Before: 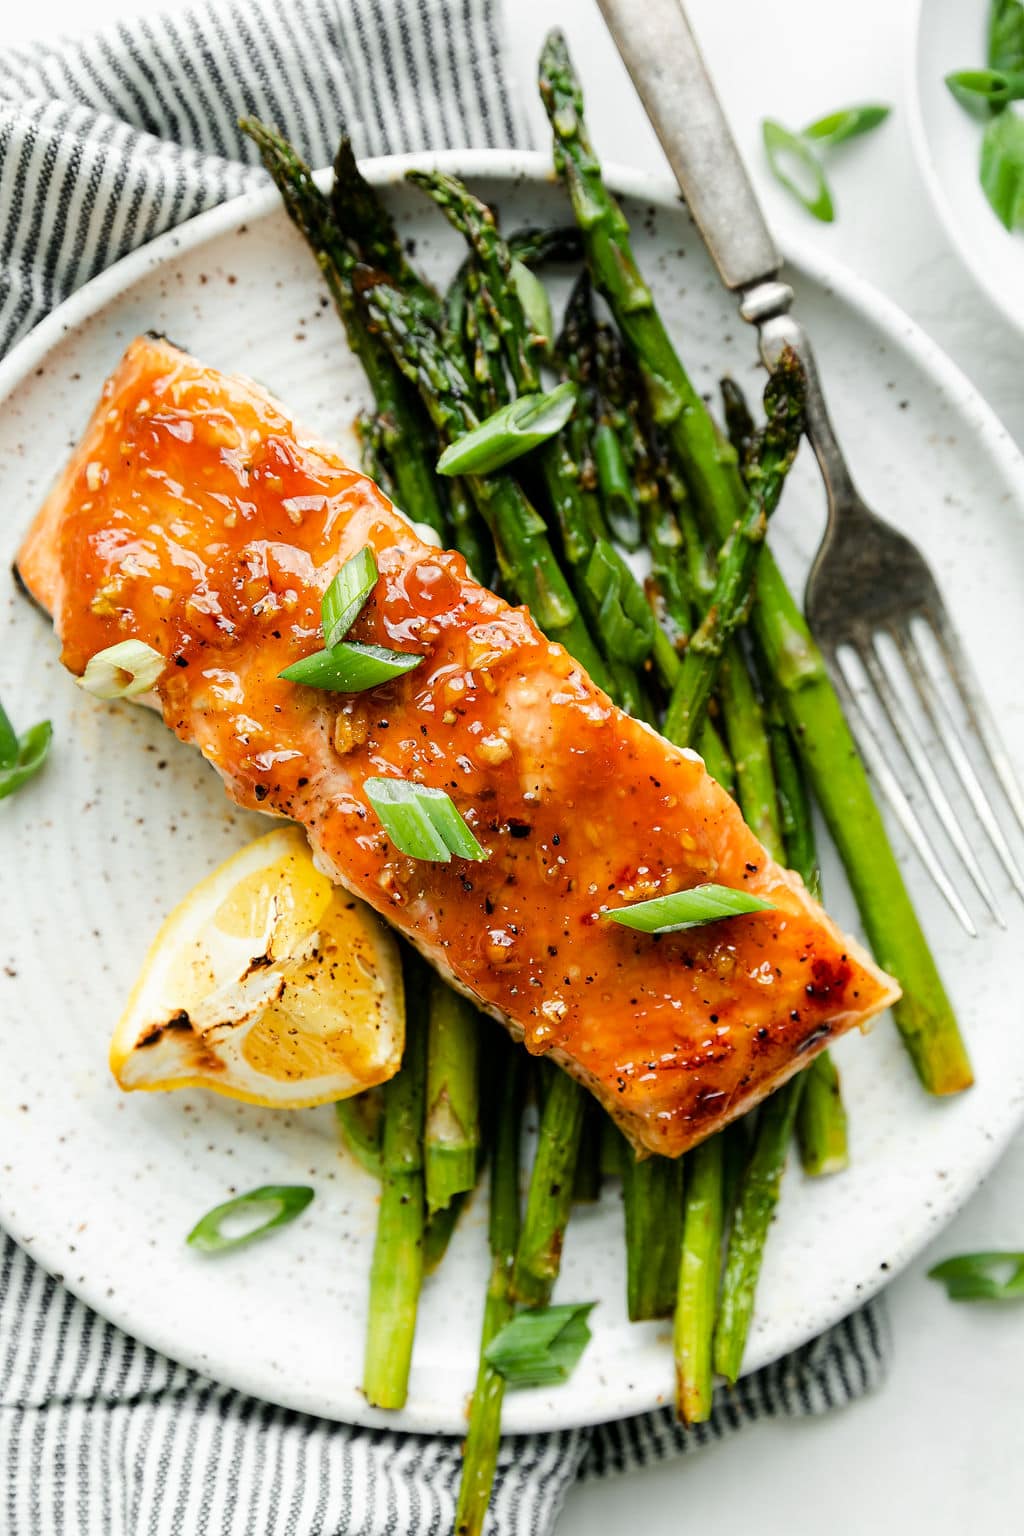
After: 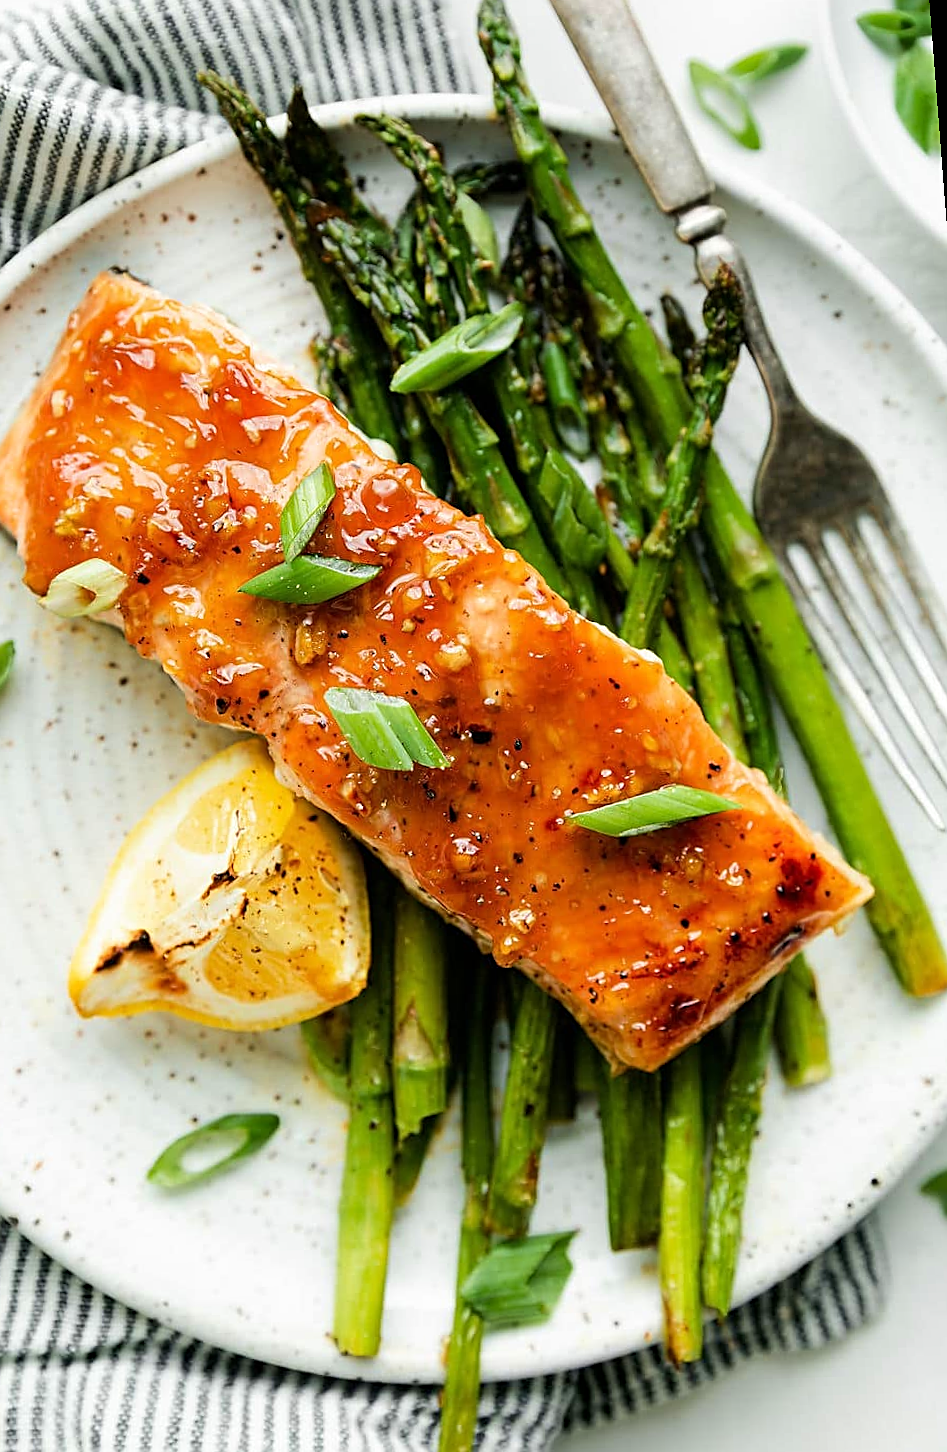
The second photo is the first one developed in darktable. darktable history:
velvia: on, module defaults
rotate and perspective: rotation -1.68°, lens shift (vertical) -0.146, crop left 0.049, crop right 0.912, crop top 0.032, crop bottom 0.96
sharpen: on, module defaults
